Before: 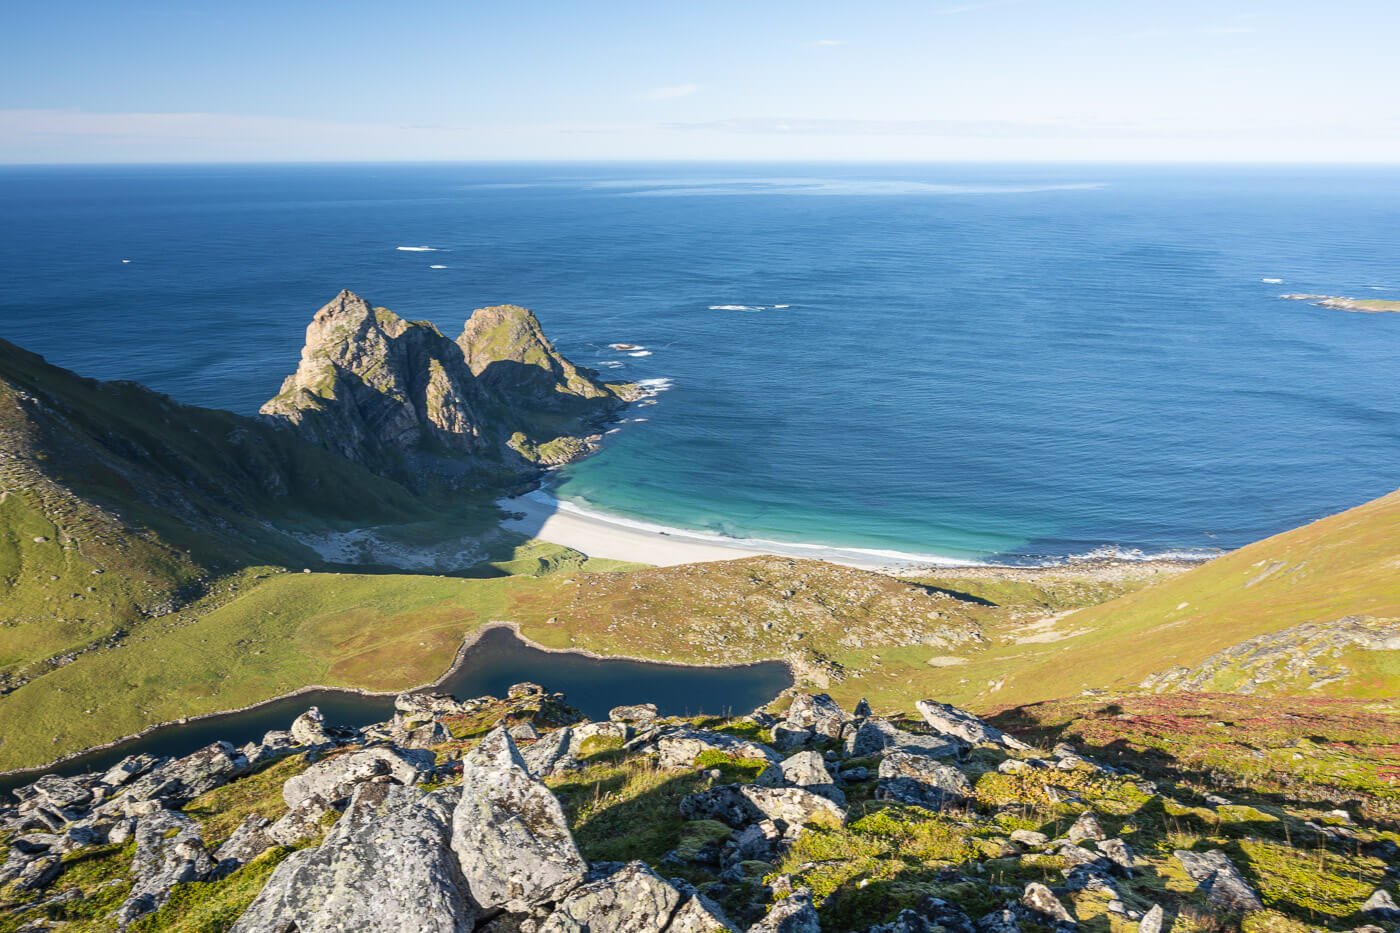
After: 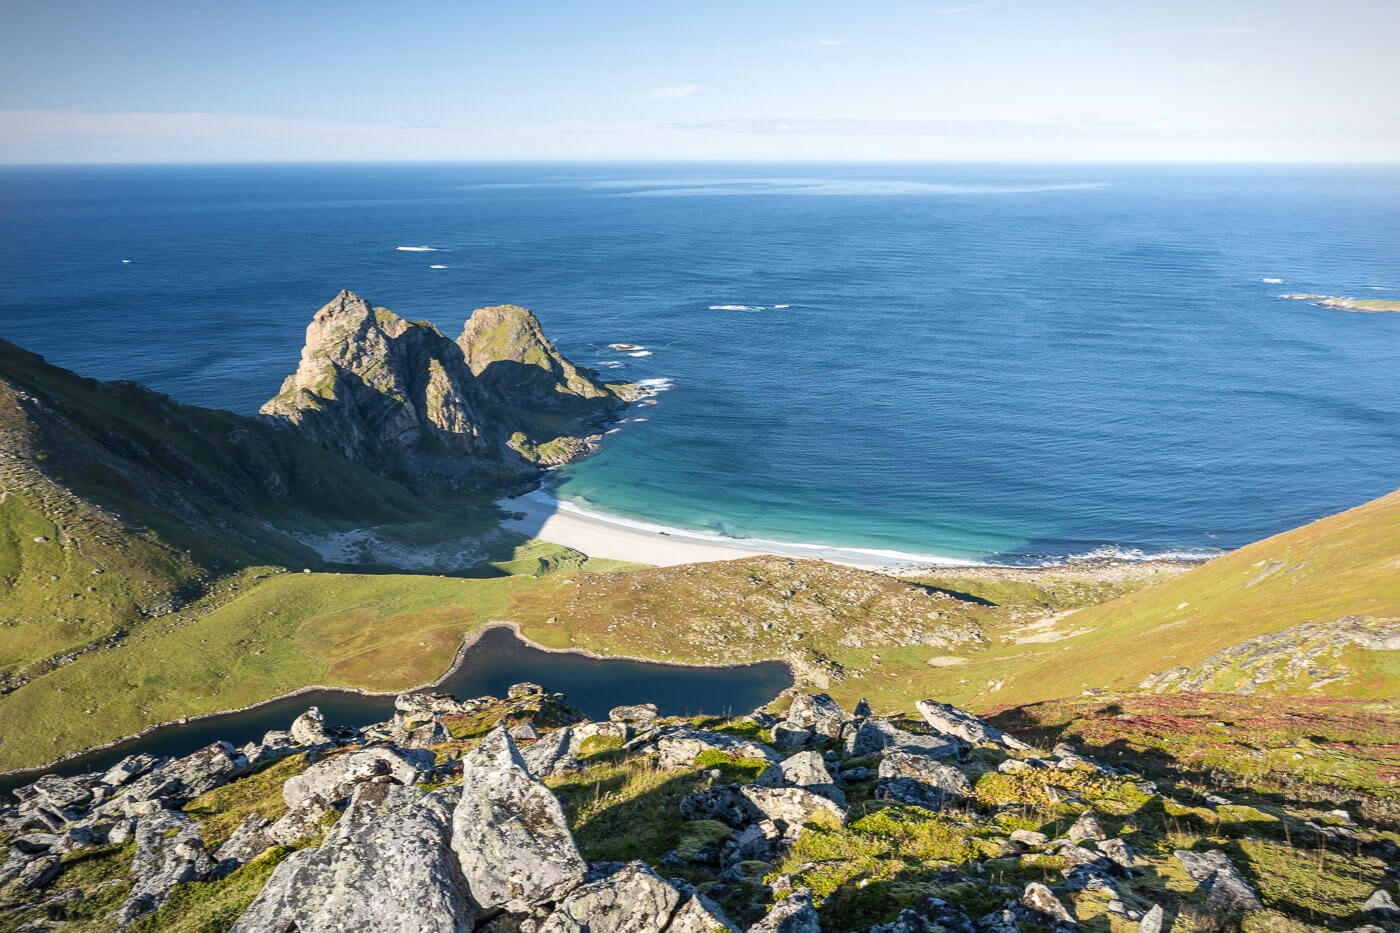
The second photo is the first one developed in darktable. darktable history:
local contrast: mode bilateral grid, contrast 20, coarseness 50, detail 120%, midtone range 0.2
vignetting: fall-off start 100%, brightness -0.282, width/height ratio 1.31
